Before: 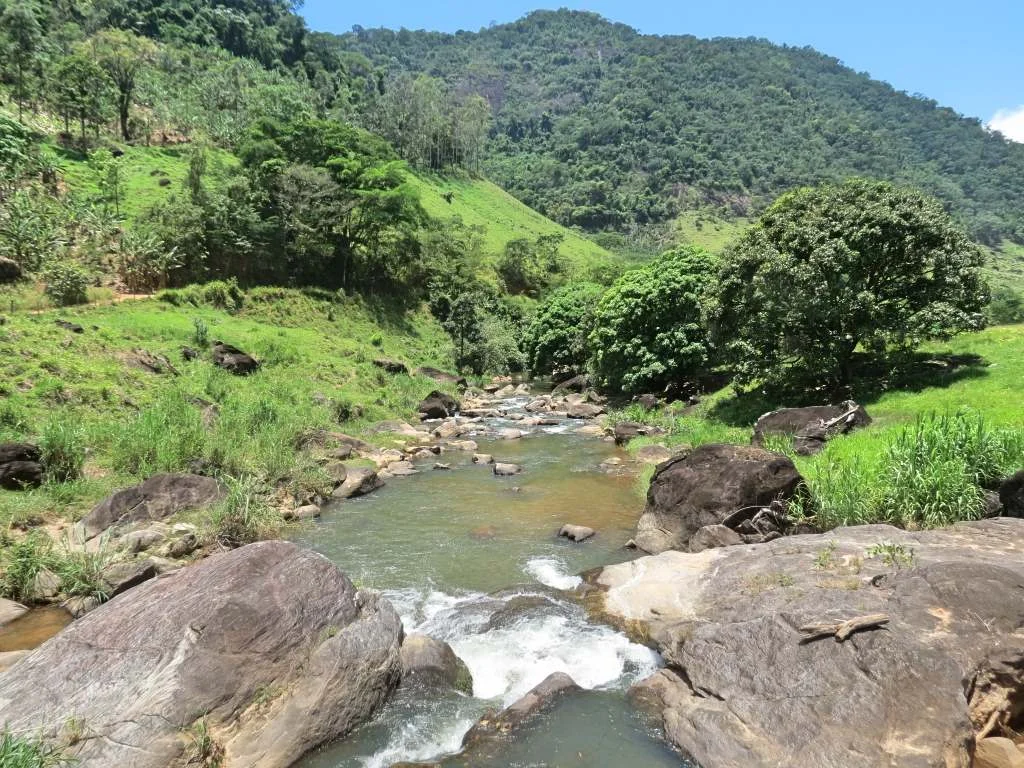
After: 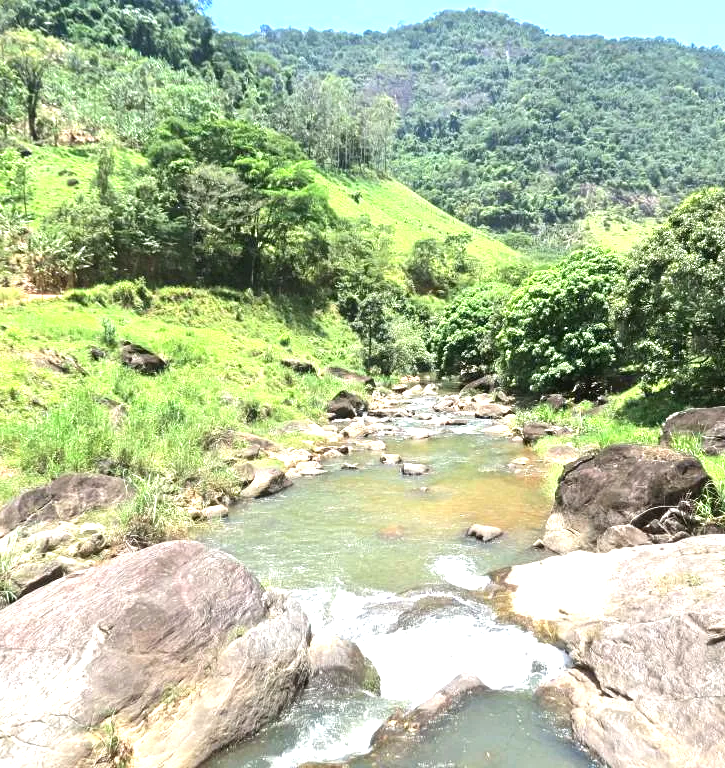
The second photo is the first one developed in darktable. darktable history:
exposure: black level correction 0, exposure 1.2 EV, compensate highlight preservation false
crop and rotate: left 8.992%, right 20.177%
